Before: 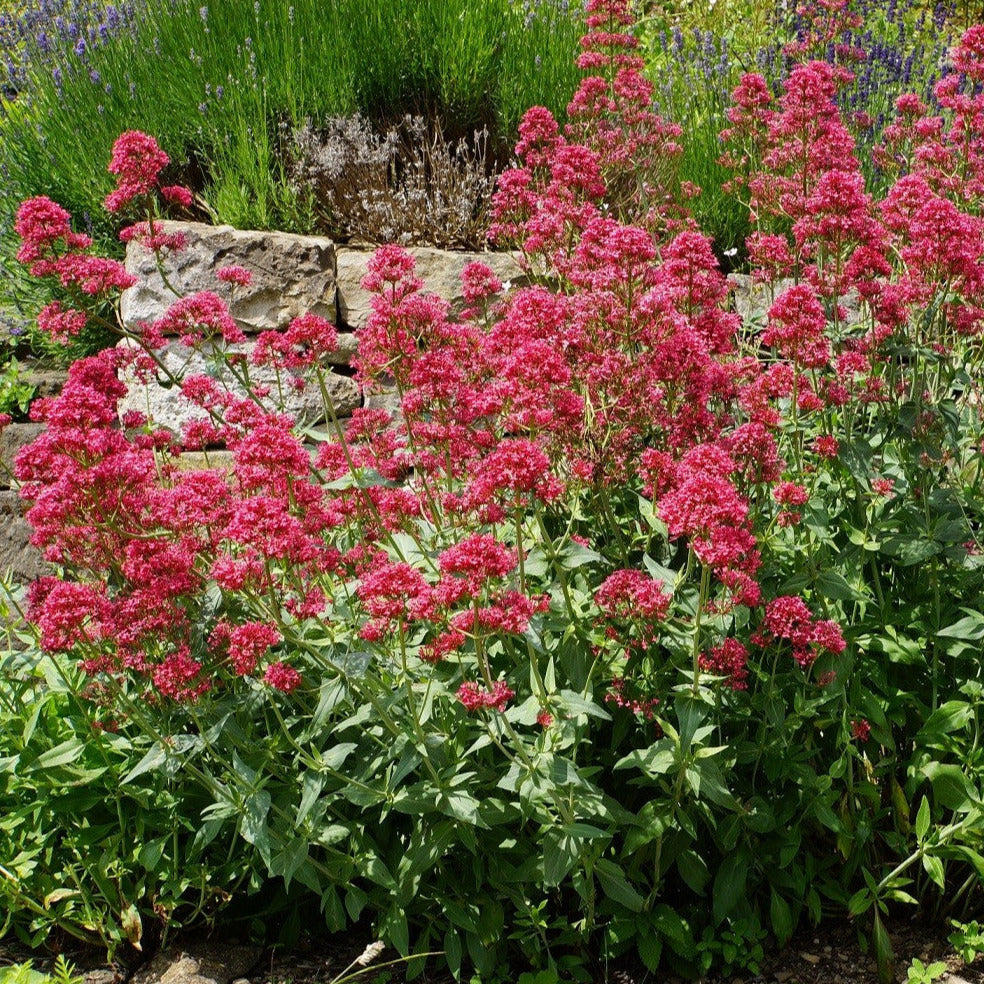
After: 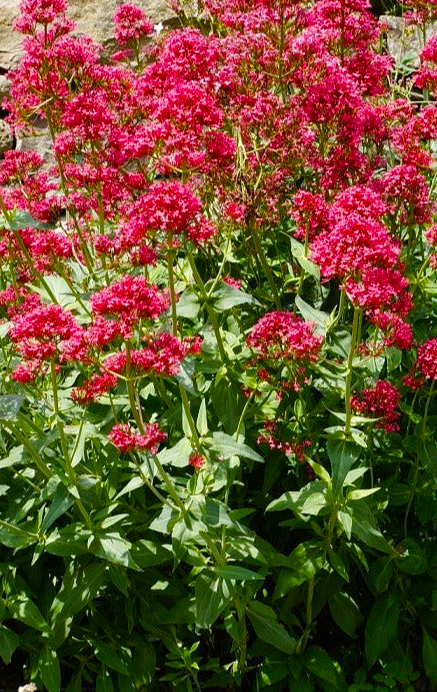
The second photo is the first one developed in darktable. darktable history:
crop: left 35.432%, top 26.233%, right 20.145%, bottom 3.432%
color balance rgb: linear chroma grading › global chroma 8.12%, perceptual saturation grading › global saturation 9.07%, perceptual saturation grading › highlights -13.84%, perceptual saturation grading › mid-tones 14.88%, perceptual saturation grading › shadows 22.8%, perceptual brilliance grading › highlights 2.61%, global vibrance 12.07%
